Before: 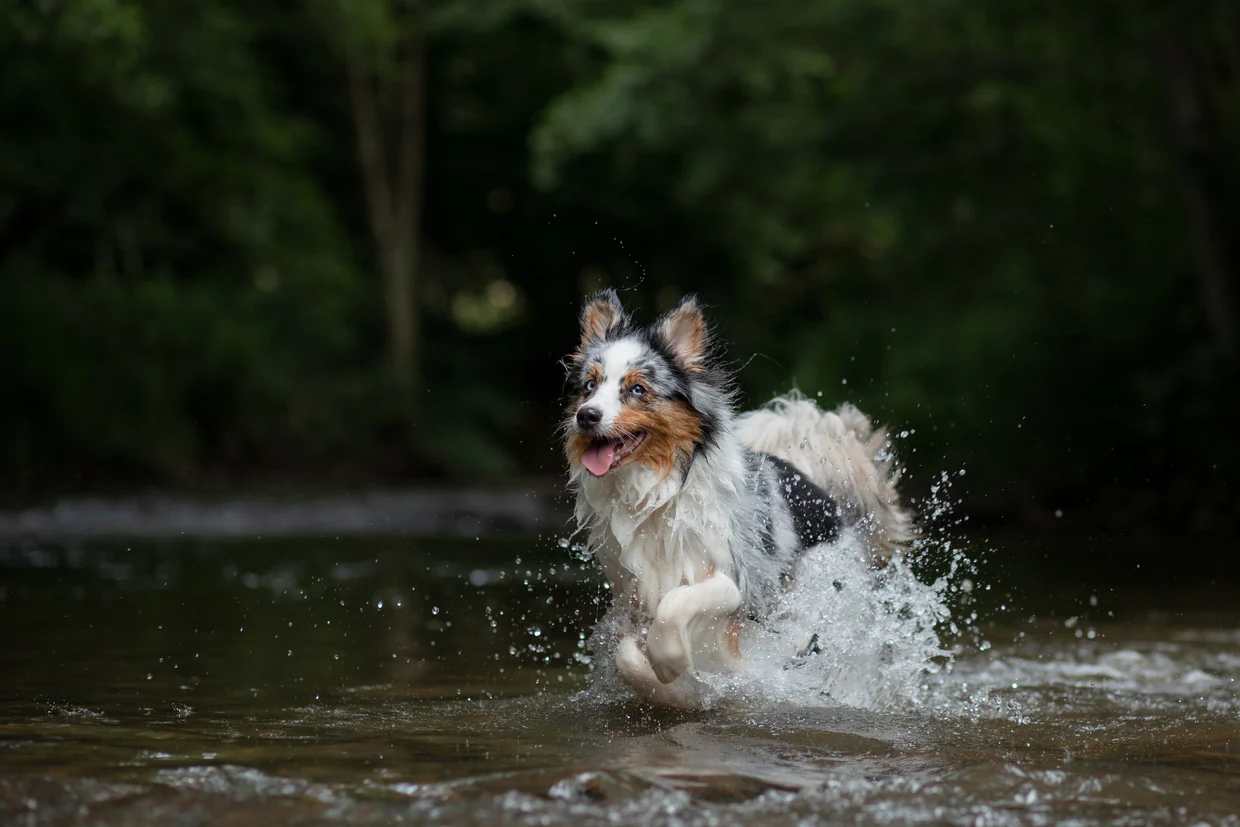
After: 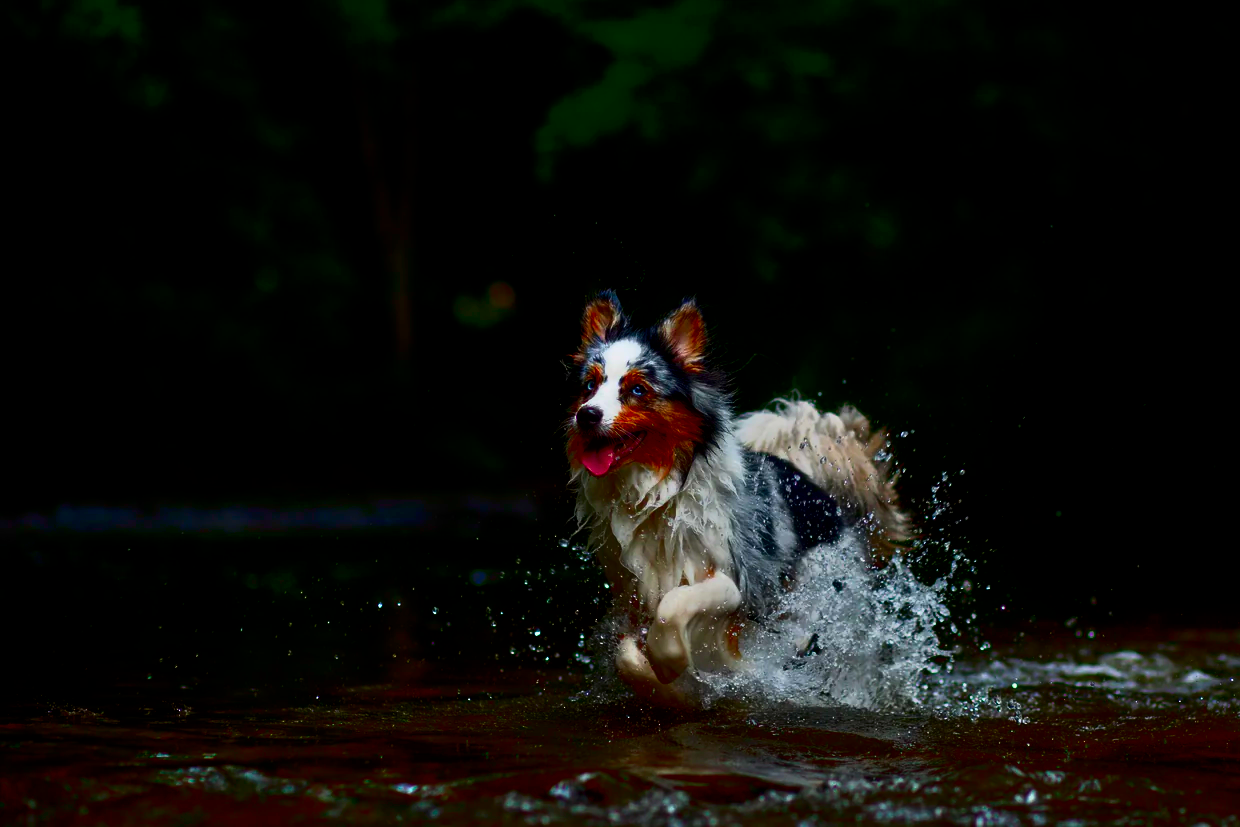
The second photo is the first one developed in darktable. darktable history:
exposure: exposure -0.155 EV, compensate highlight preservation false
local contrast: mode bilateral grid, contrast 20, coarseness 50, detail 120%, midtone range 0.2
contrast brightness saturation: brightness -0.999, saturation 0.997
shadows and highlights: low approximation 0.01, soften with gaussian
